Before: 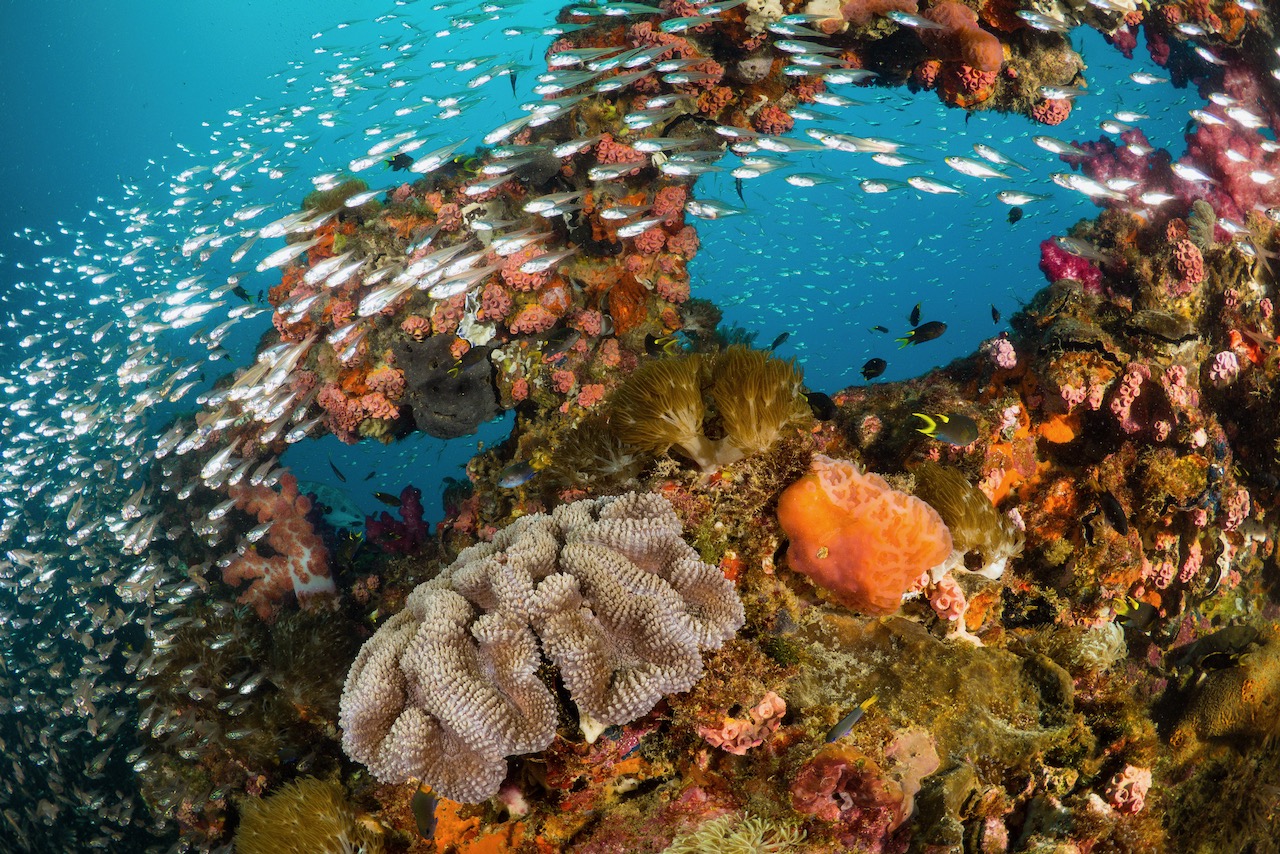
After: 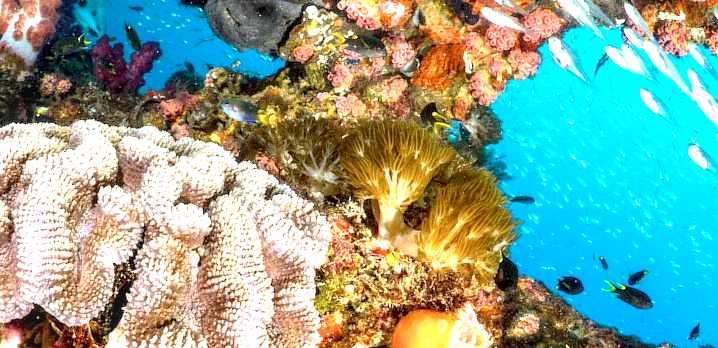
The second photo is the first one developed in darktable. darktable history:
color calibration: illuminant as shot in camera, x 0.366, y 0.379, temperature 4422.3 K
crop and rotate: angle -44.6°, top 16.423%, right 0.909%, bottom 11.606%
local contrast: detail 130%
exposure: black level correction 0, exposure 1.913 EV, compensate highlight preservation false
